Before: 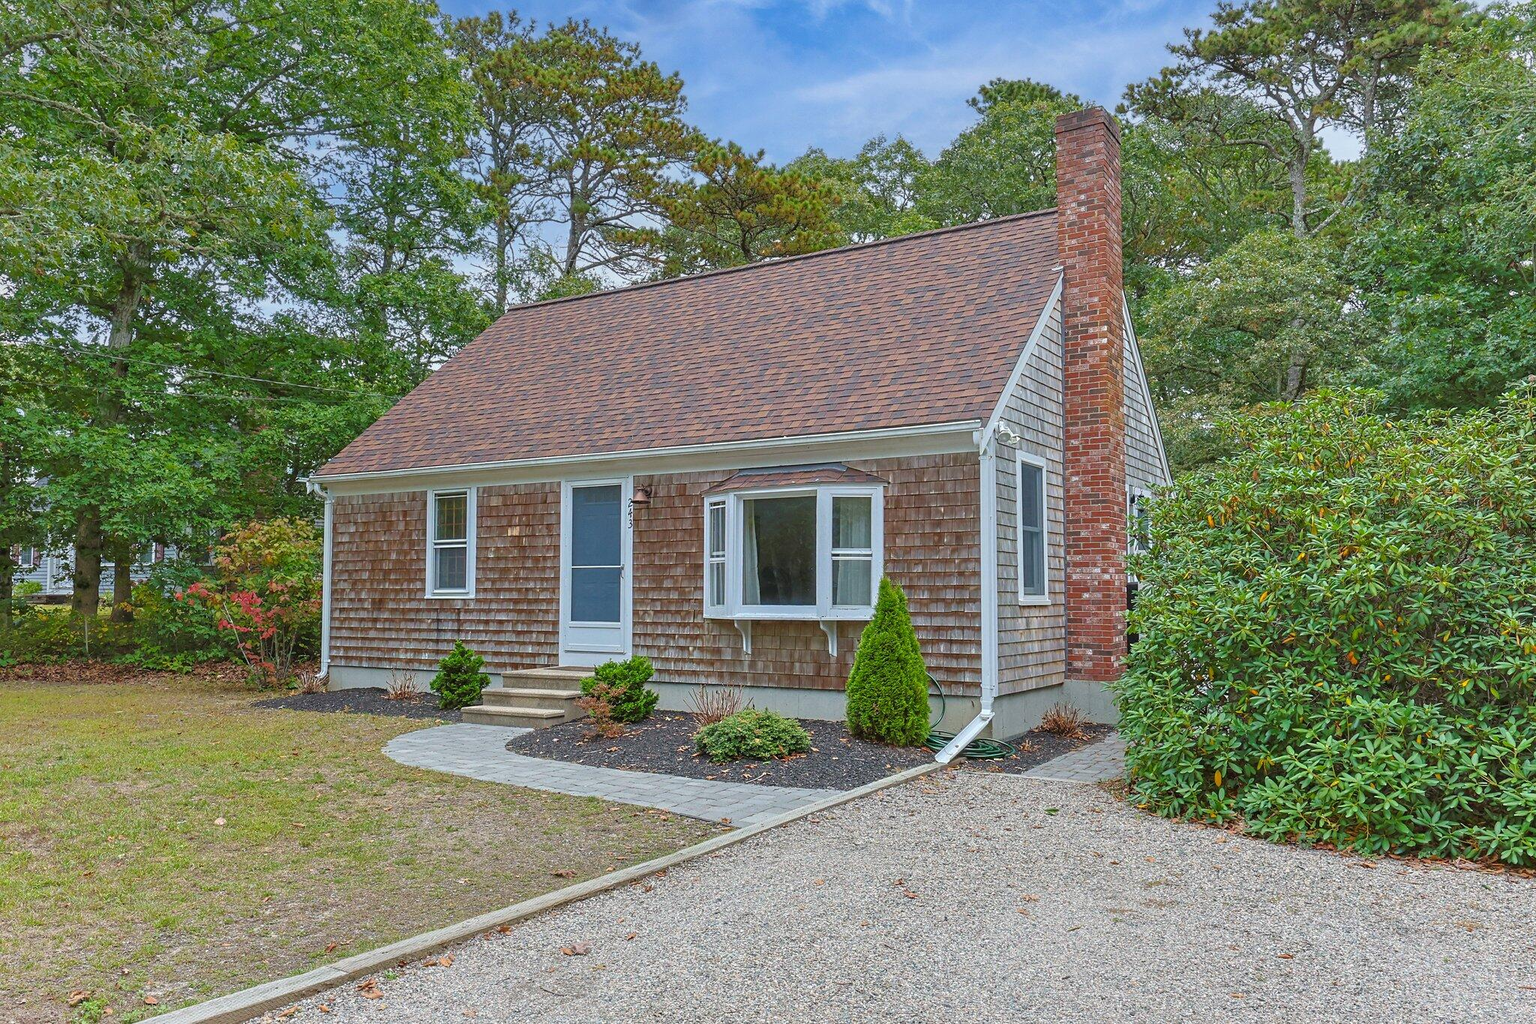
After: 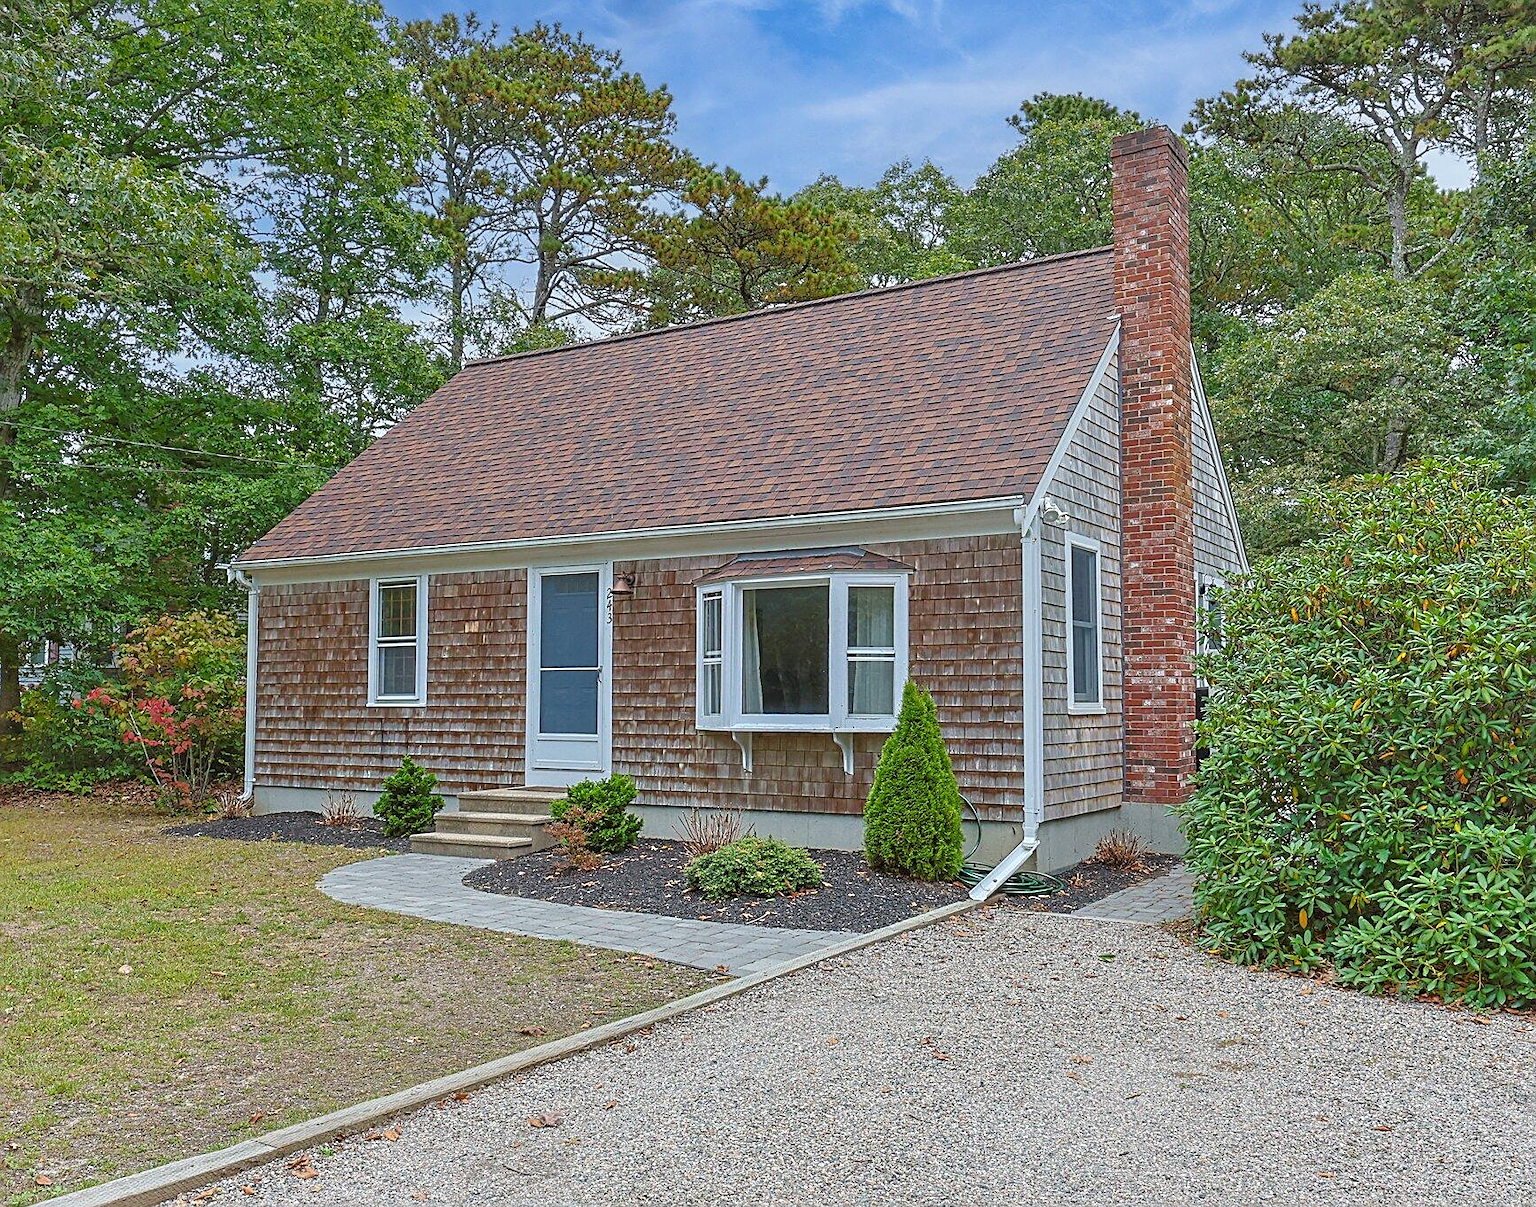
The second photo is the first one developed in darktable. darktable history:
crop: left 7.424%, right 7.816%
sharpen: on, module defaults
